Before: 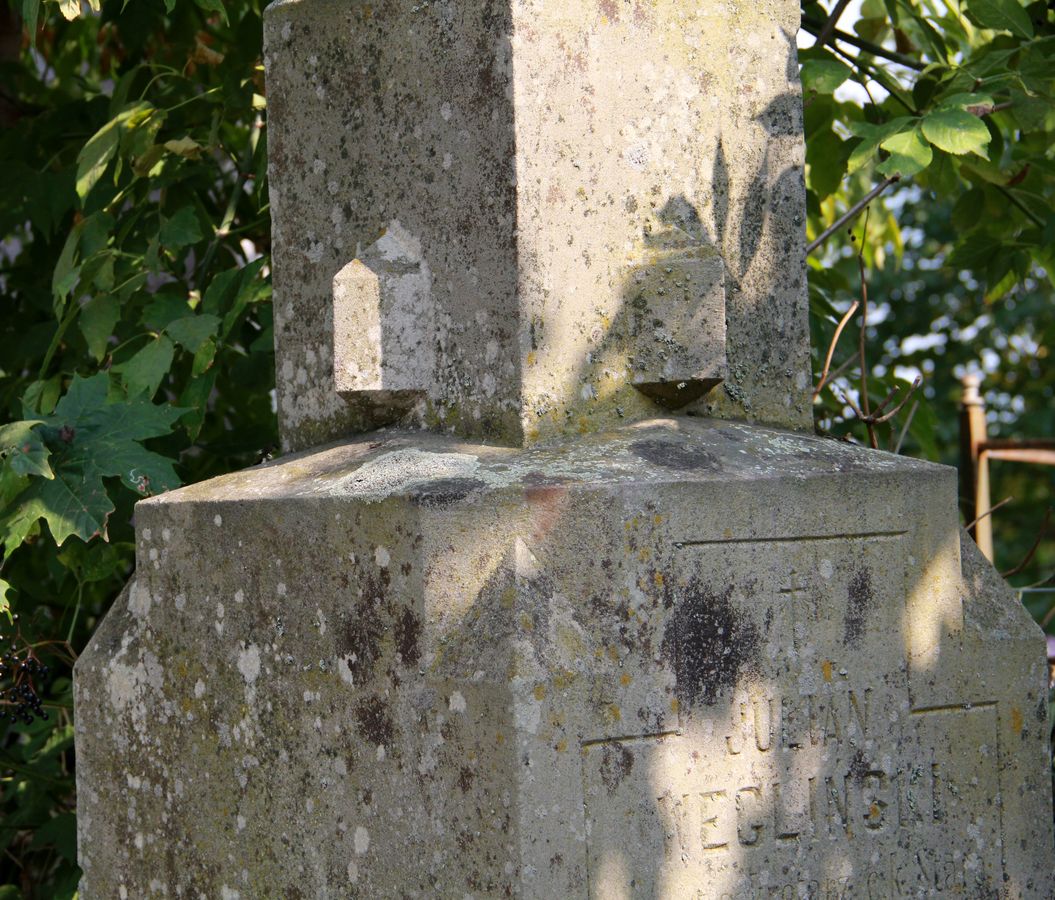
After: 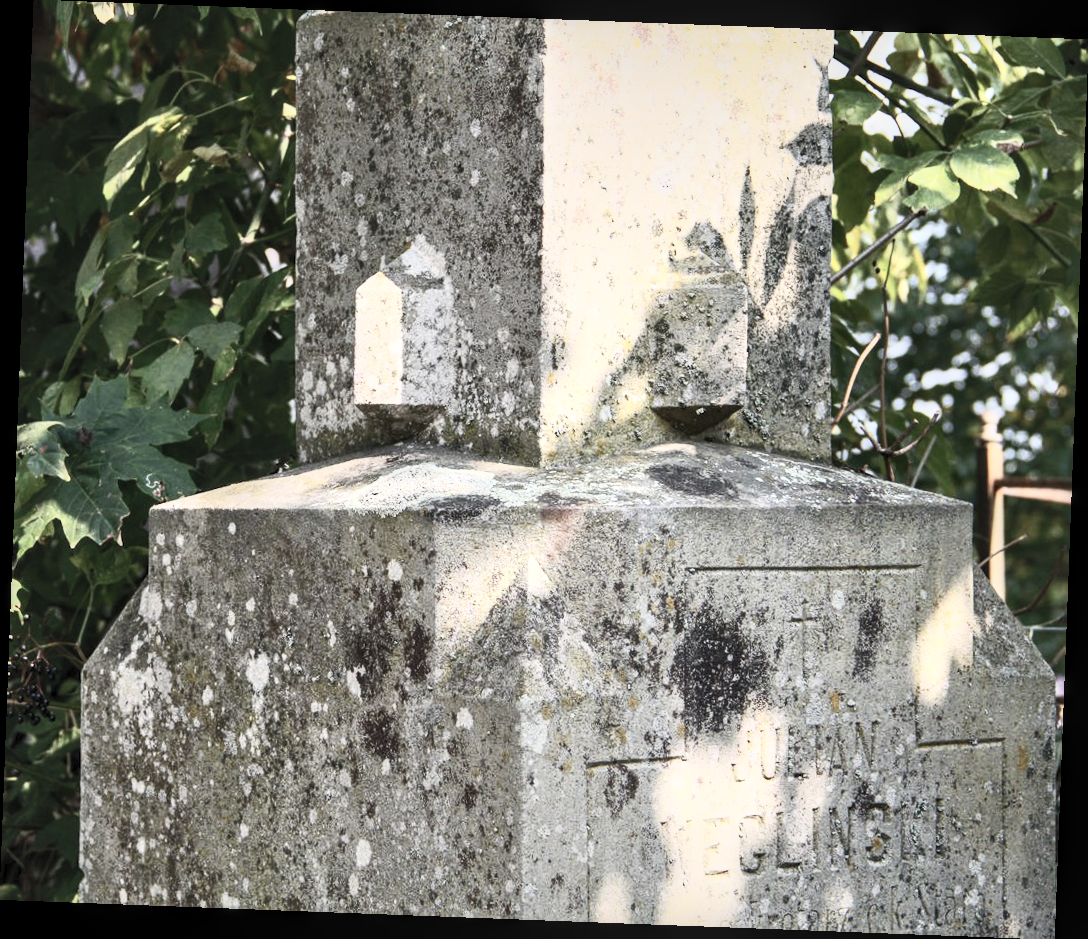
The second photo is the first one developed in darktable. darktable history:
local contrast: on, module defaults
rotate and perspective: rotation 2.17°, automatic cropping off
exposure: exposure -0.01 EV, compensate highlight preservation false
contrast brightness saturation: contrast 0.57, brightness 0.57, saturation -0.34
